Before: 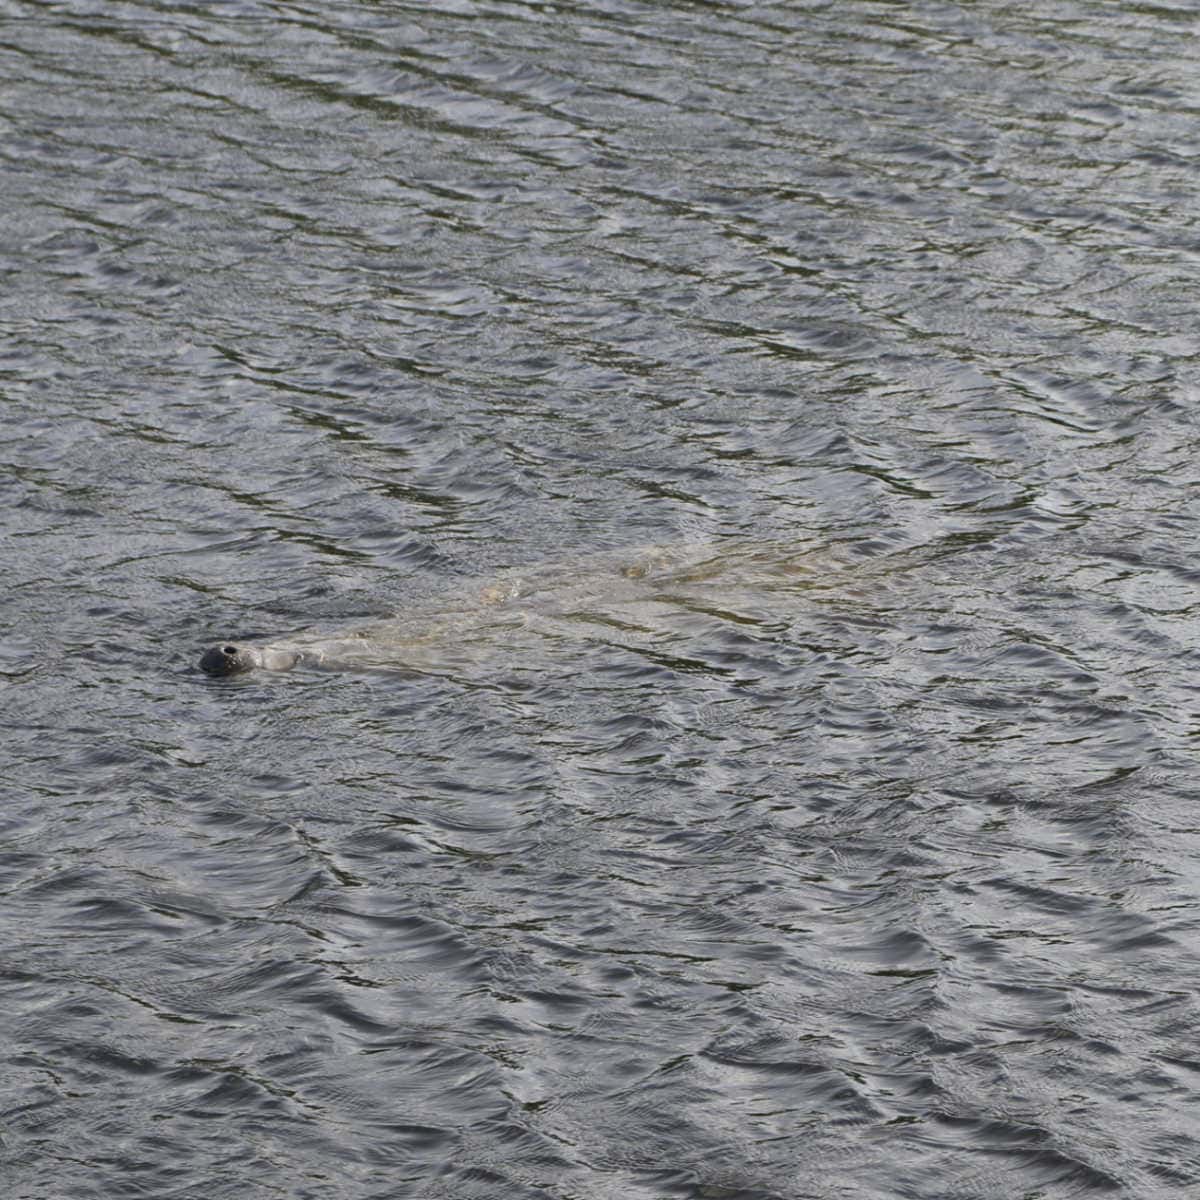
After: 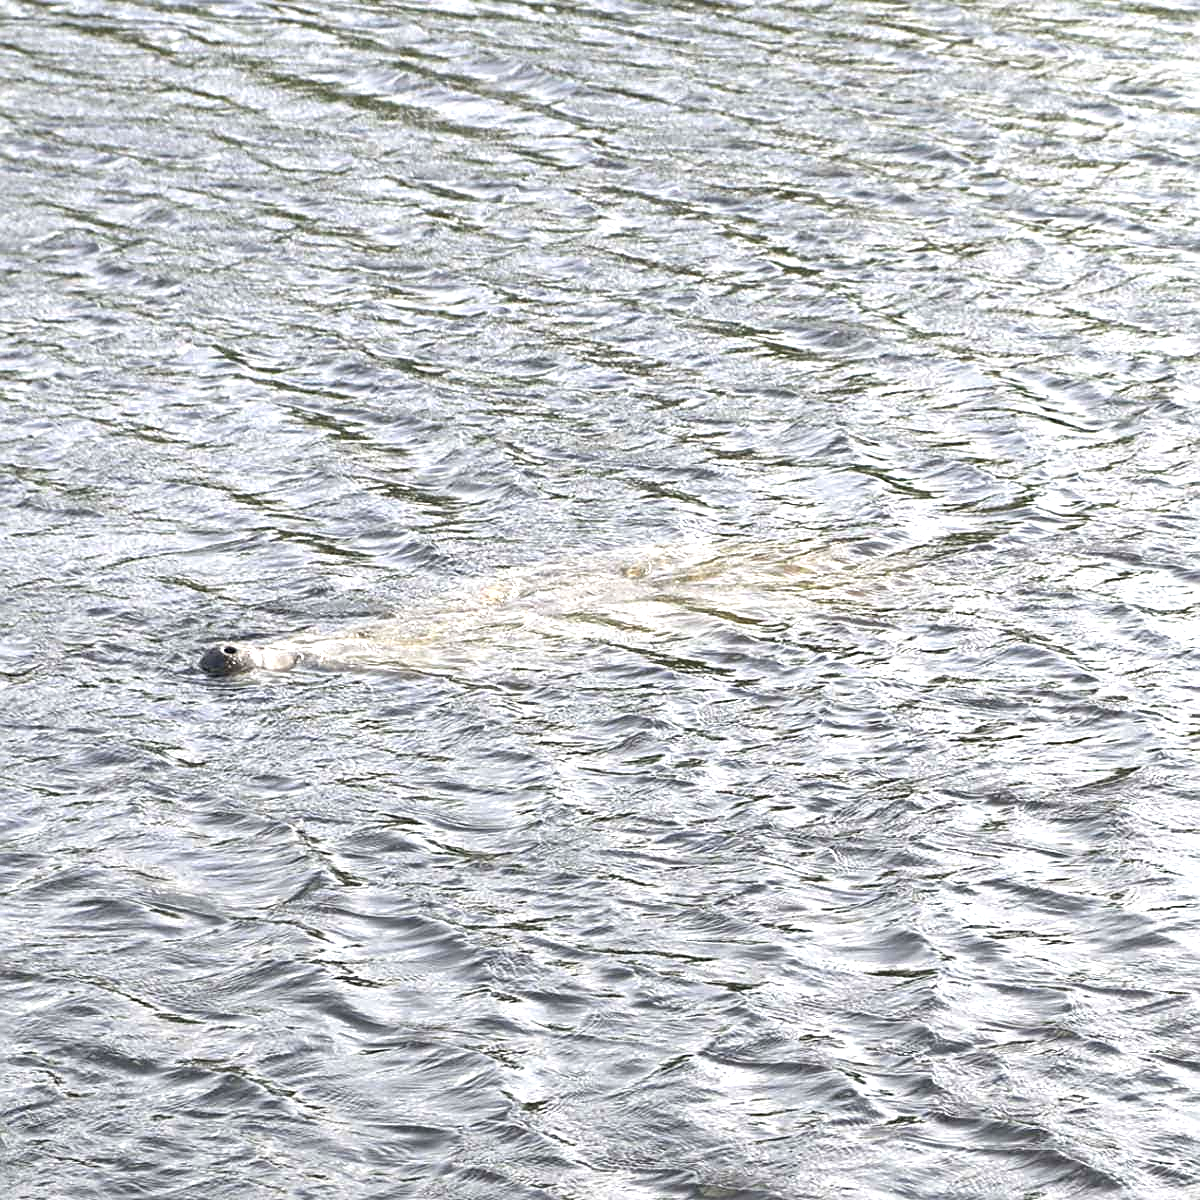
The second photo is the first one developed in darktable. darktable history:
contrast brightness saturation: saturation -0.05
exposure: black level correction 0, exposure 1.45 EV, compensate exposure bias true, compensate highlight preservation false
sharpen: on, module defaults
